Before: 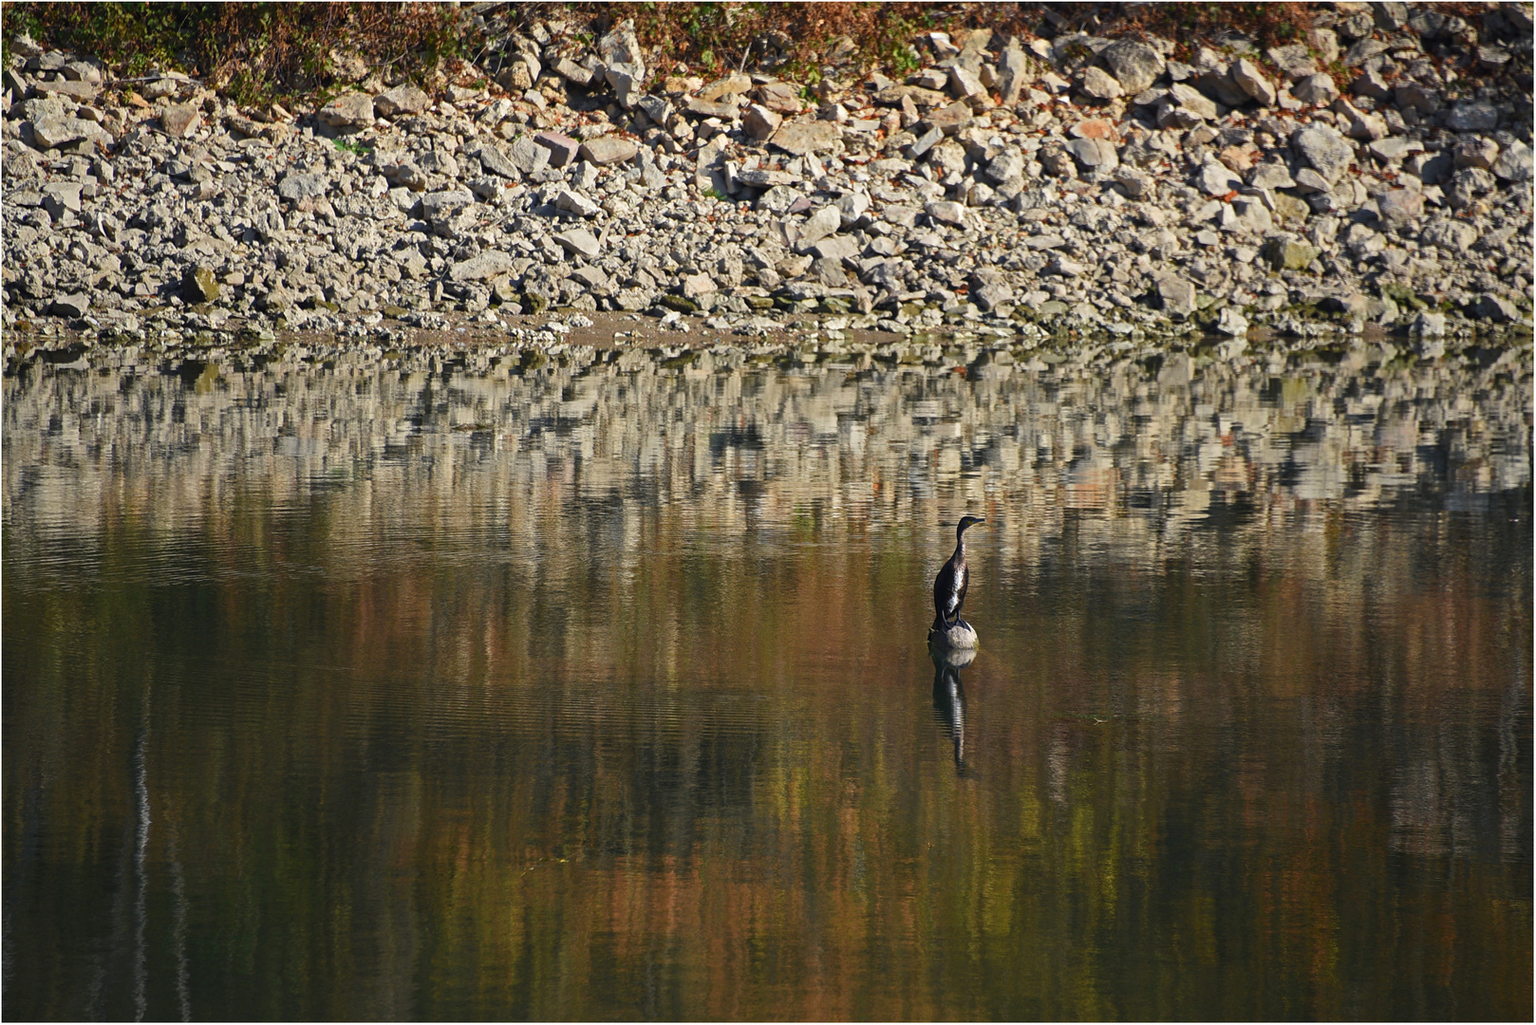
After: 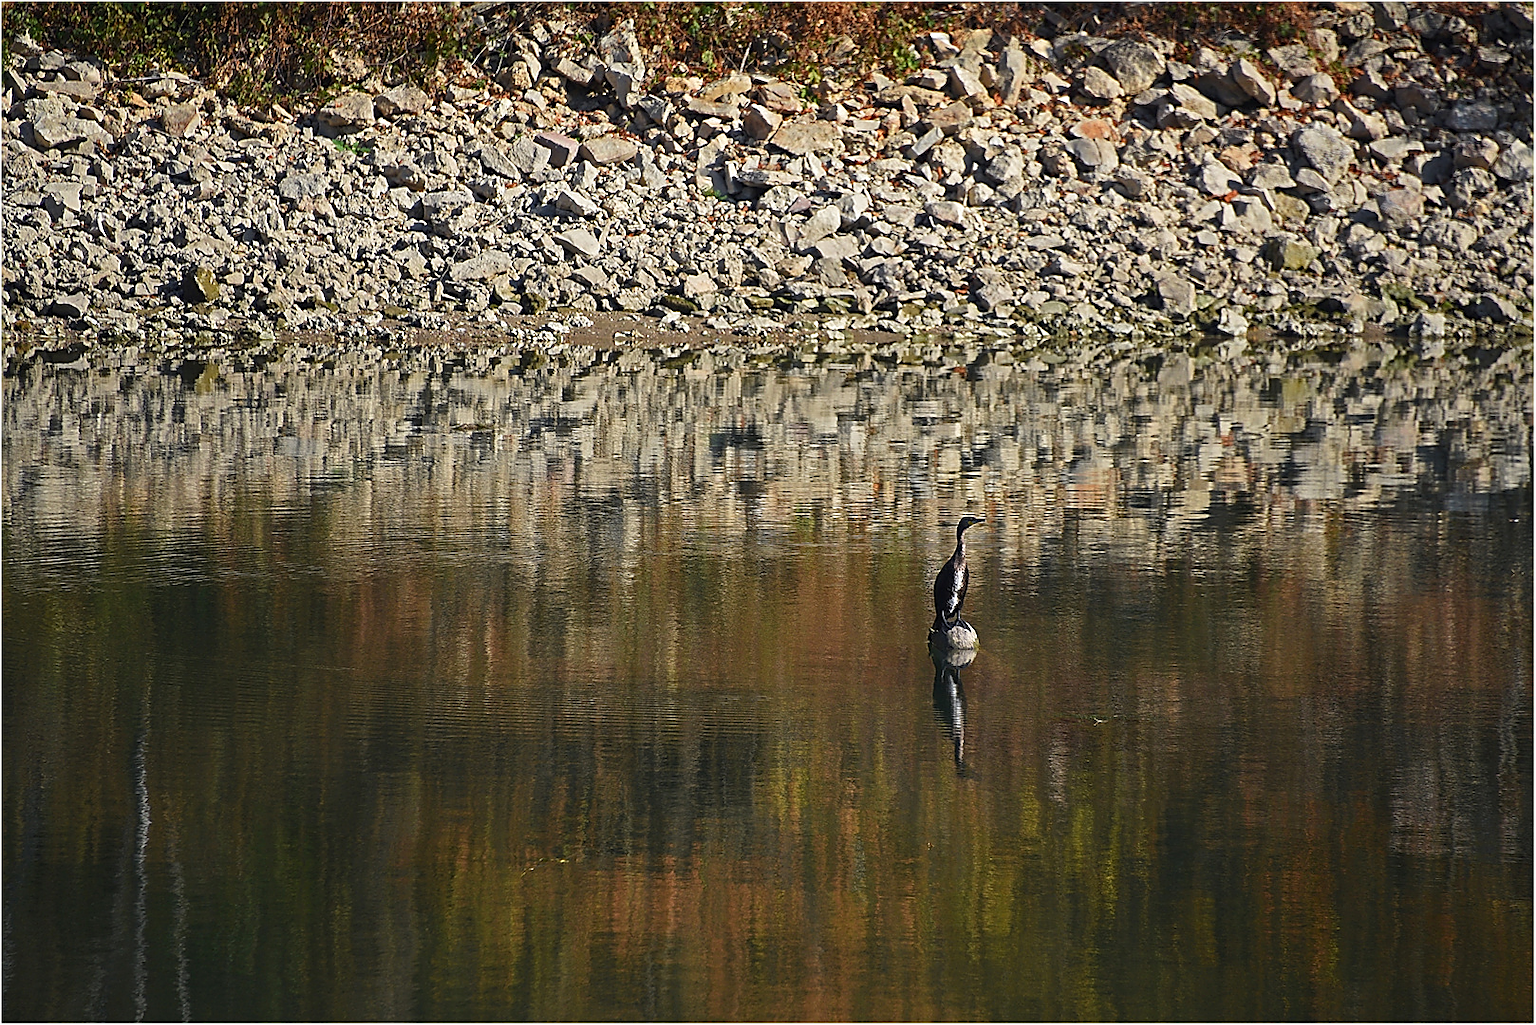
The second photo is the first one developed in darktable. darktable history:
sharpen: radius 1.416, amount 1.262, threshold 0.727
